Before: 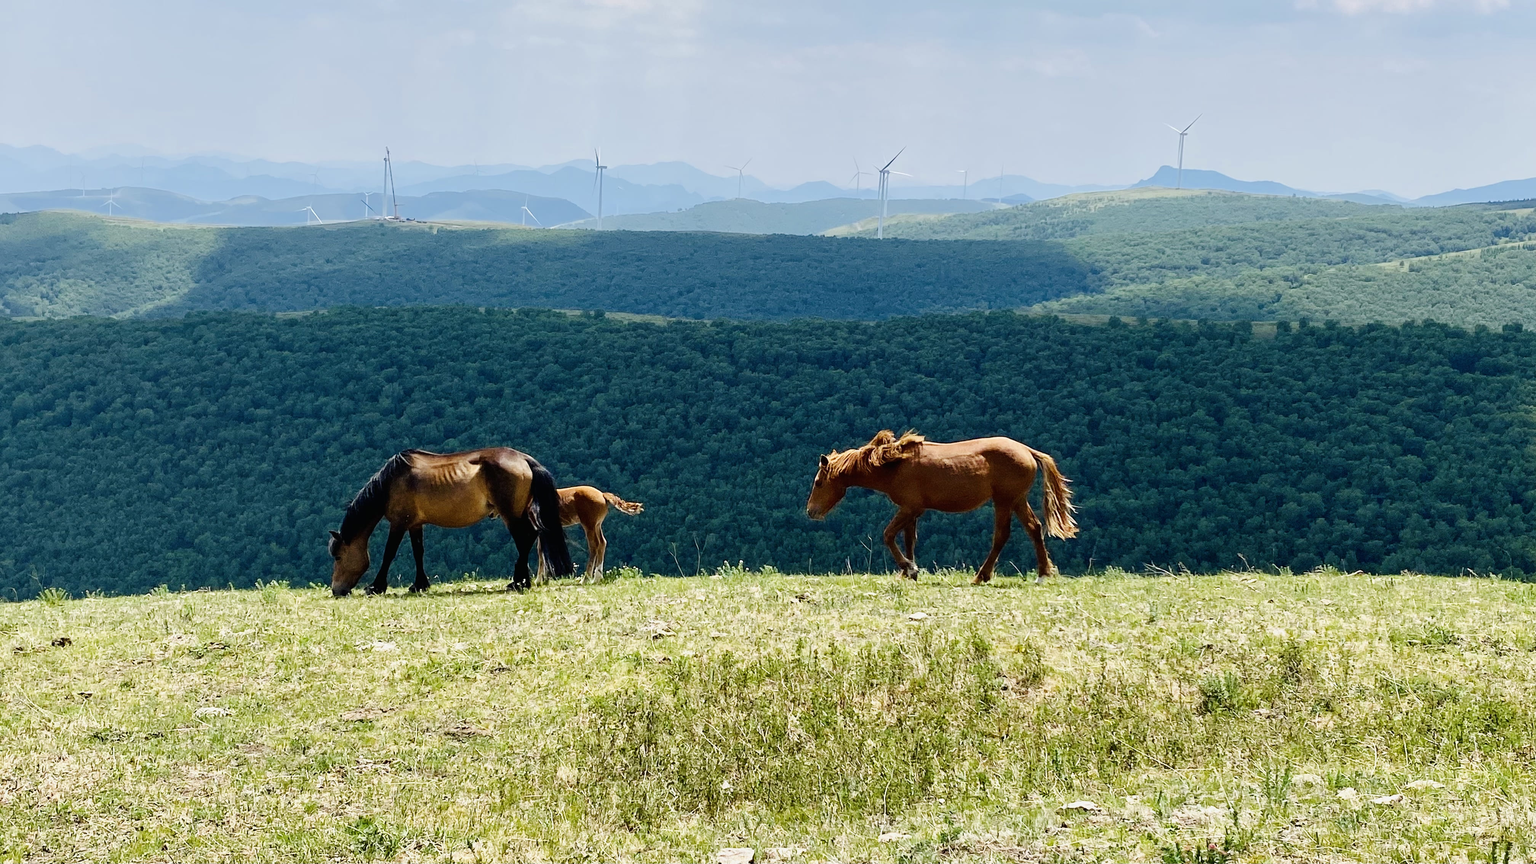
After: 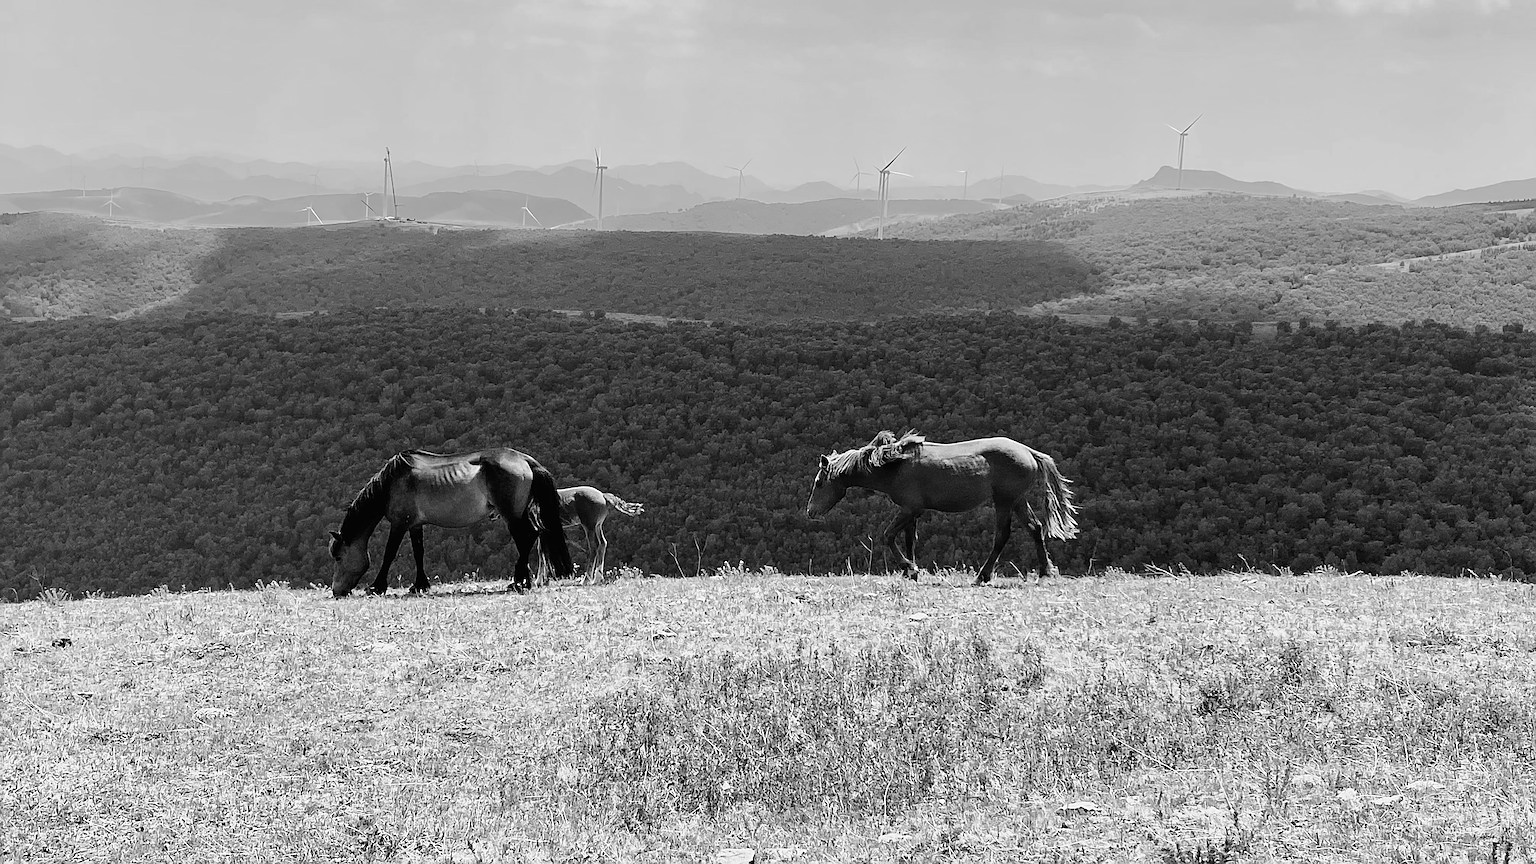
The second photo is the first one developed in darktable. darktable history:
sharpen: radius 2.531, amount 0.628
monochrome: a 32, b 64, size 2.3
